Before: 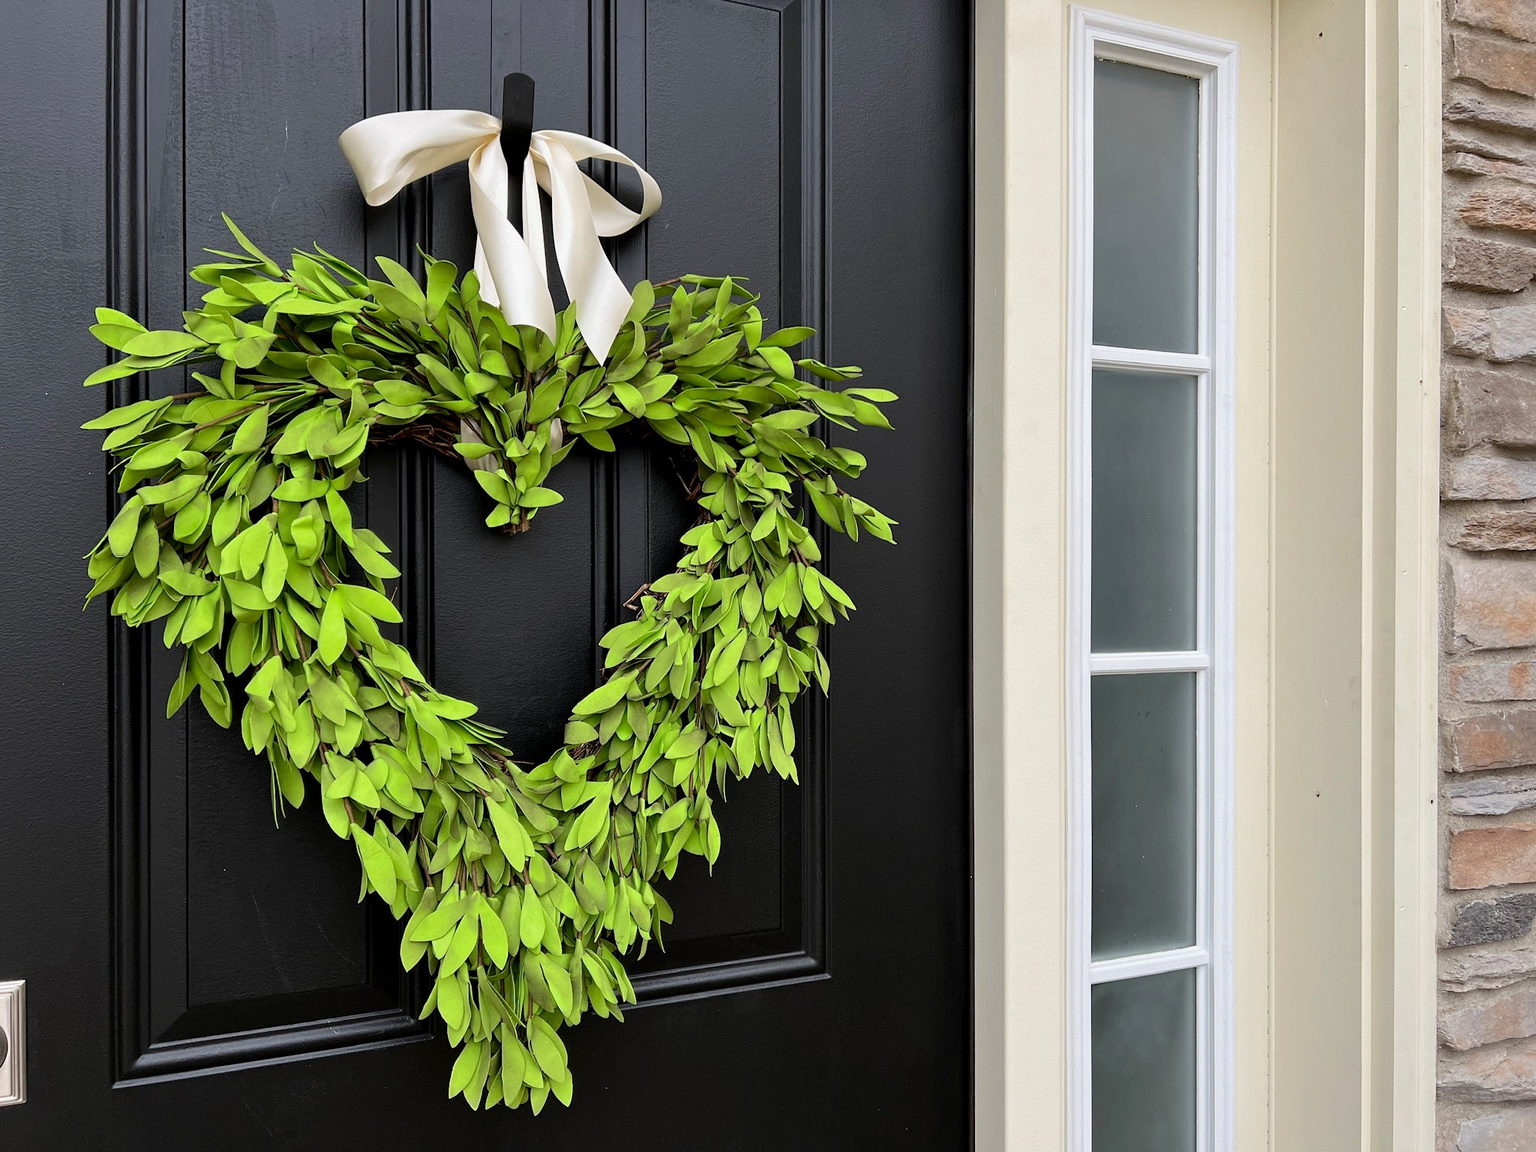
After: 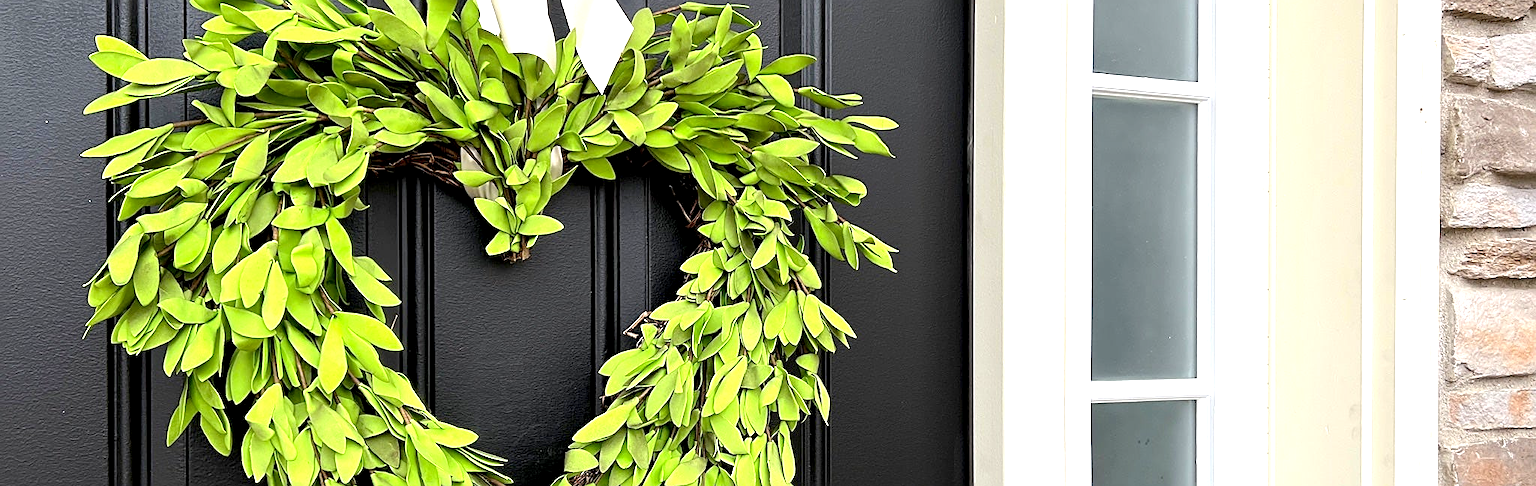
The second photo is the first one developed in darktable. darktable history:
exposure: black level correction 0.001, exposure 1 EV, compensate highlight preservation false
sharpen: on, module defaults
crop and rotate: top 23.636%, bottom 34.161%
